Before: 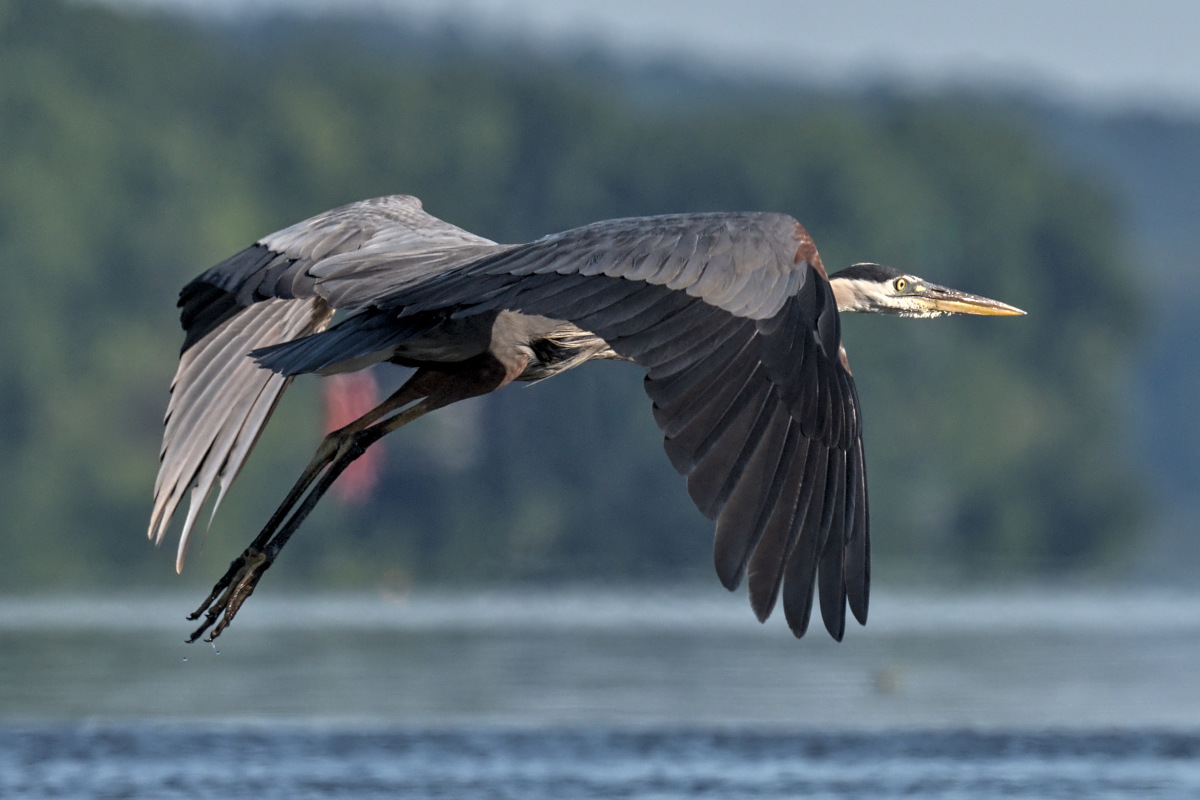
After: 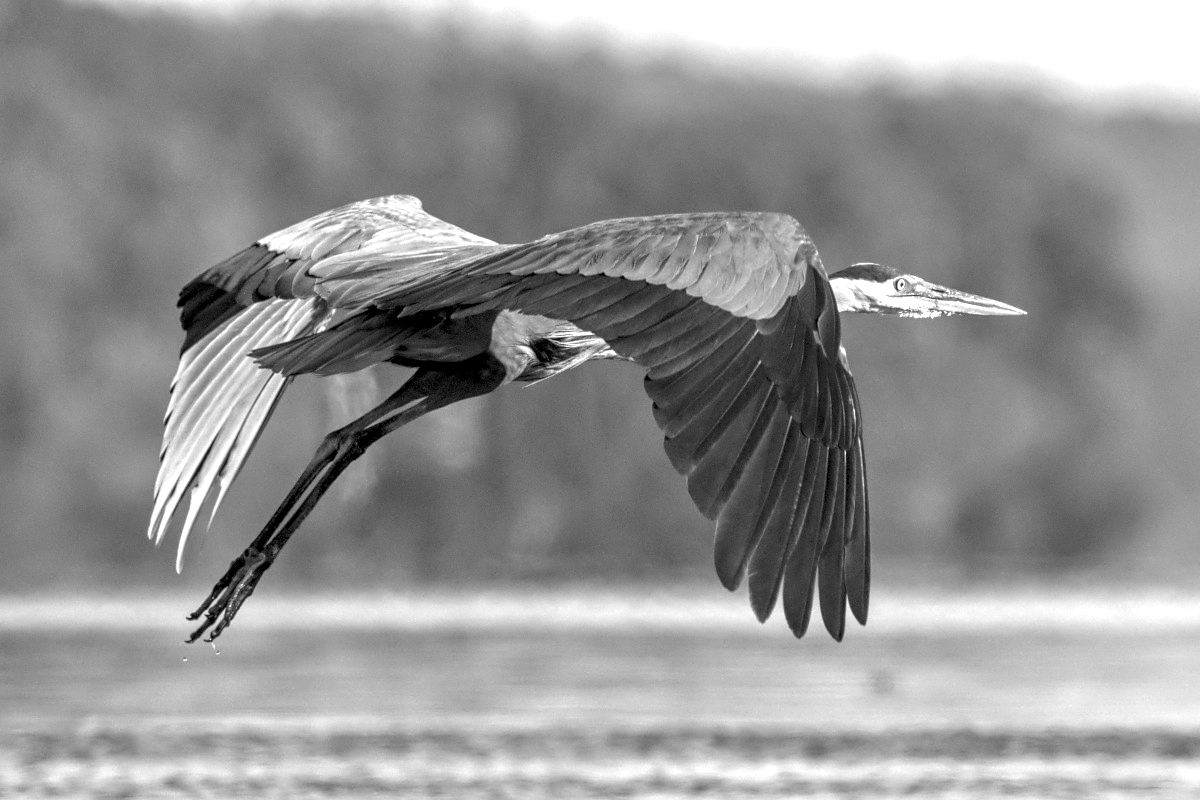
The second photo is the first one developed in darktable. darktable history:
local contrast: on, module defaults
color zones: curves: ch0 [(0, 0.558) (0.143, 0.559) (0.286, 0.529) (0.429, 0.505) (0.571, 0.5) (0.714, 0.5) (0.857, 0.5) (1, 0.558)]; ch1 [(0, 0.469) (0.01, 0.469) (0.12, 0.446) (0.248, 0.469) (0.5, 0.5) (0.748, 0.5) (0.99, 0.469) (1, 0.469)]
exposure: black level correction 0, exposure 1.101 EV, compensate highlight preservation false
color calibration: output gray [0.18, 0.41, 0.41, 0], illuminant as shot in camera, x 0.358, y 0.373, temperature 4628.91 K
